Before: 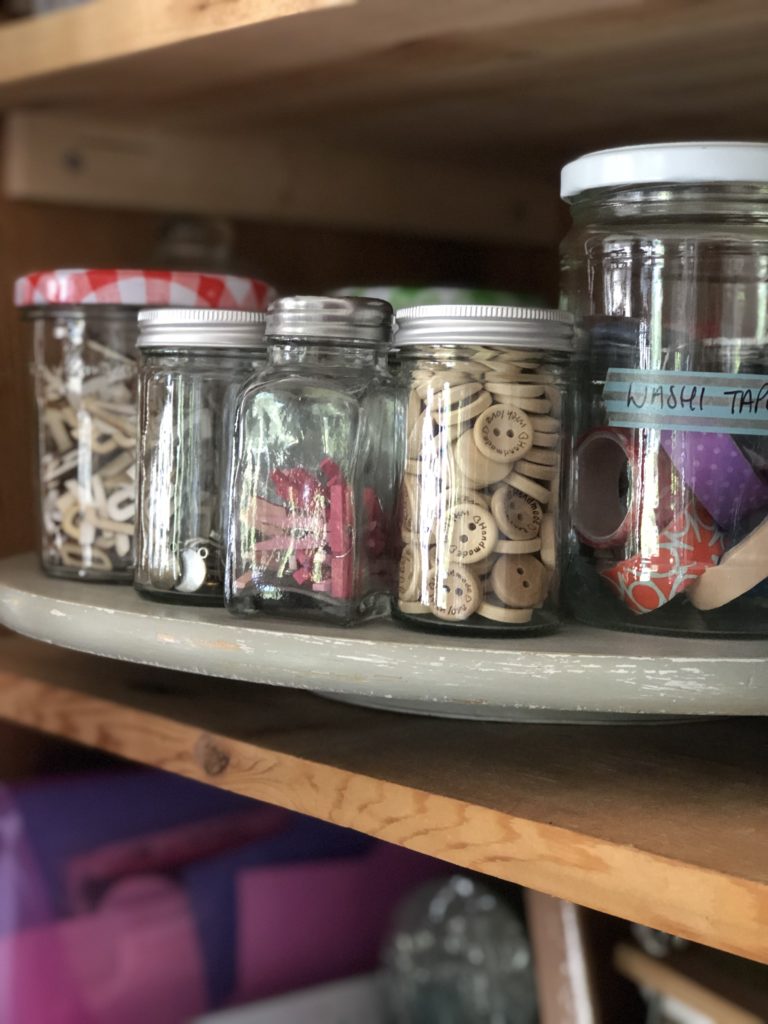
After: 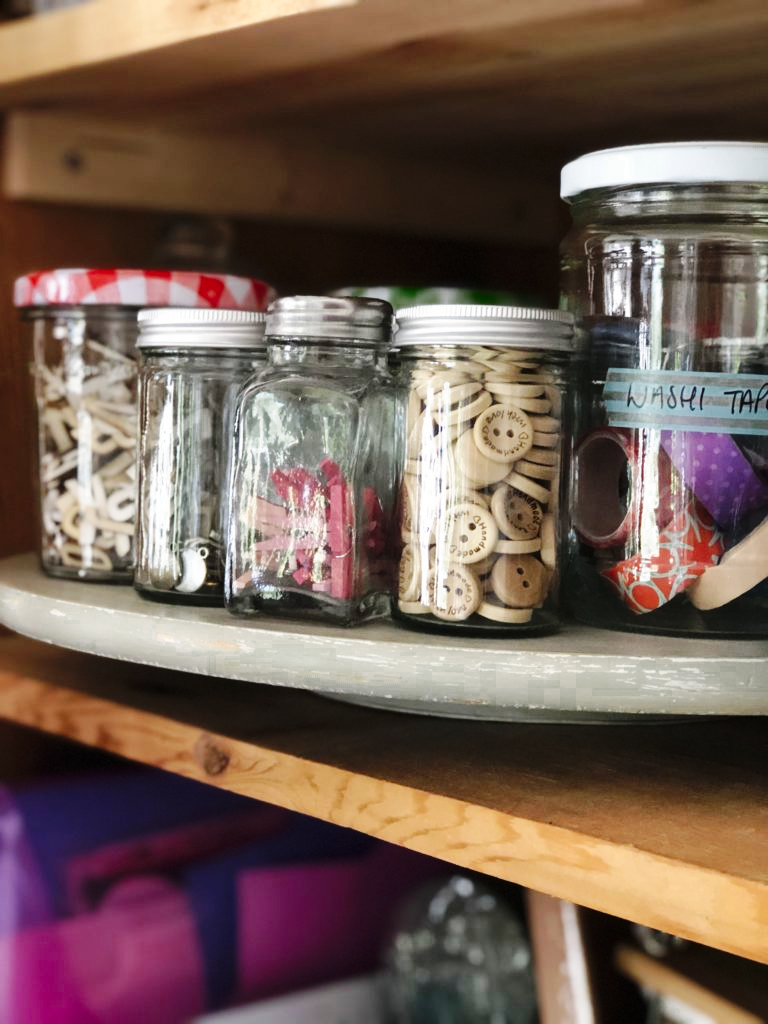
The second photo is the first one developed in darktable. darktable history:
base curve: curves: ch0 [(0, 0) (0.036, 0.025) (0.121, 0.166) (0.206, 0.329) (0.605, 0.79) (1, 1)], preserve colors none
color zones: curves: ch0 [(0.25, 0.5) (0.347, 0.092) (0.75, 0.5)]; ch1 [(0.25, 0.5) (0.33, 0.51) (0.75, 0.5)]
